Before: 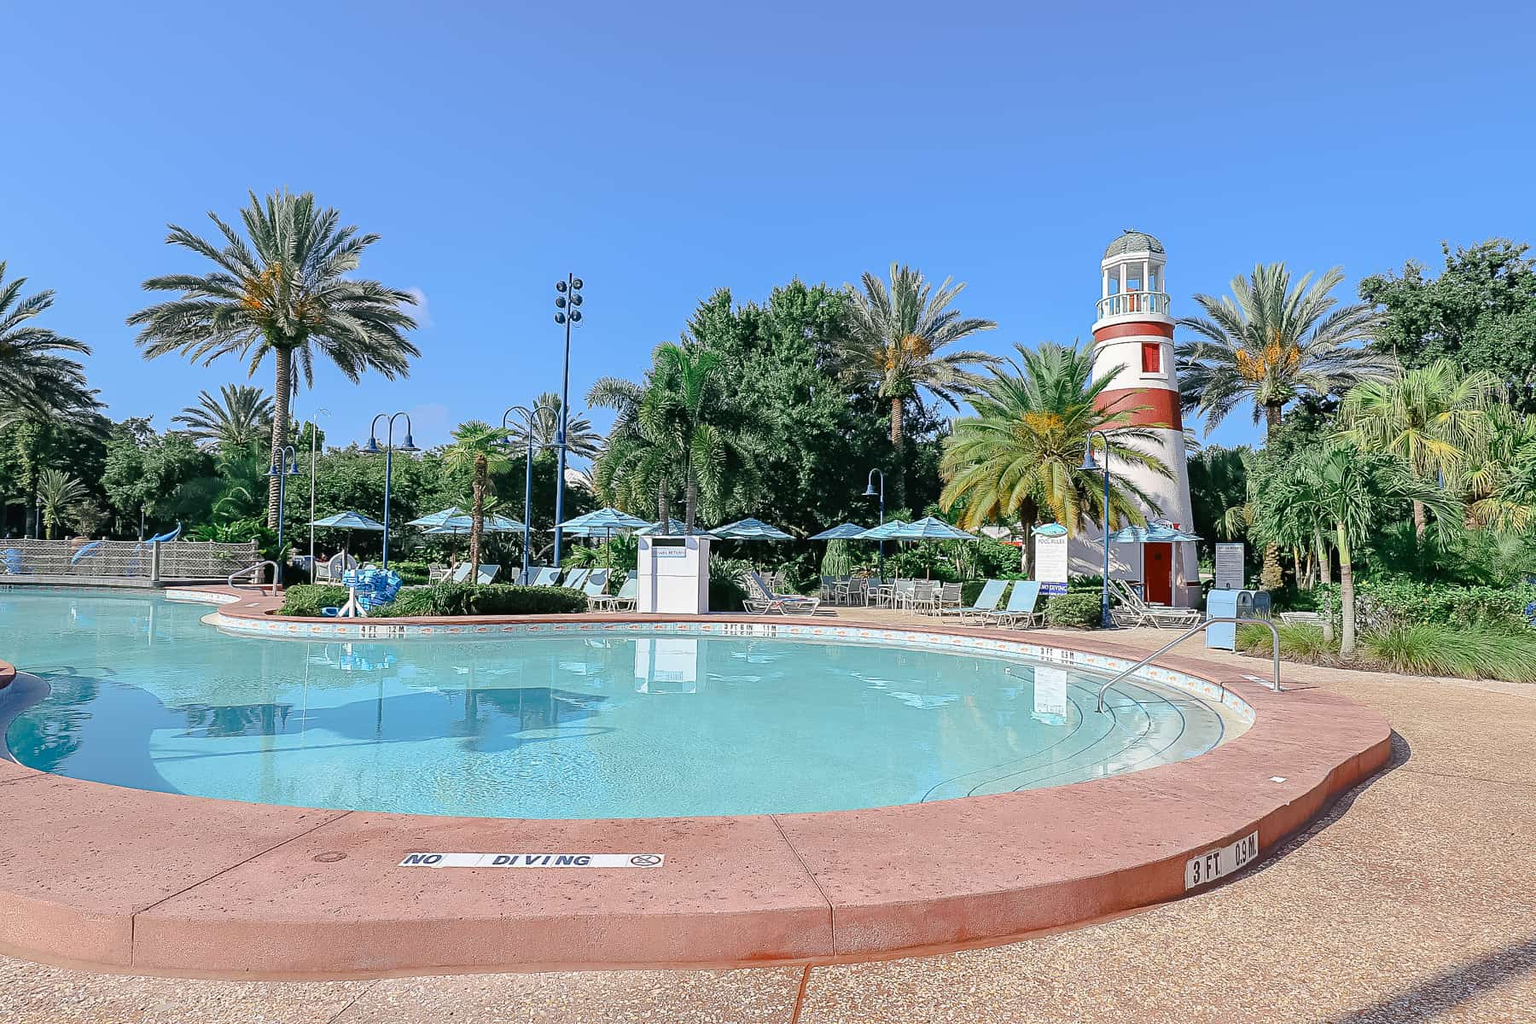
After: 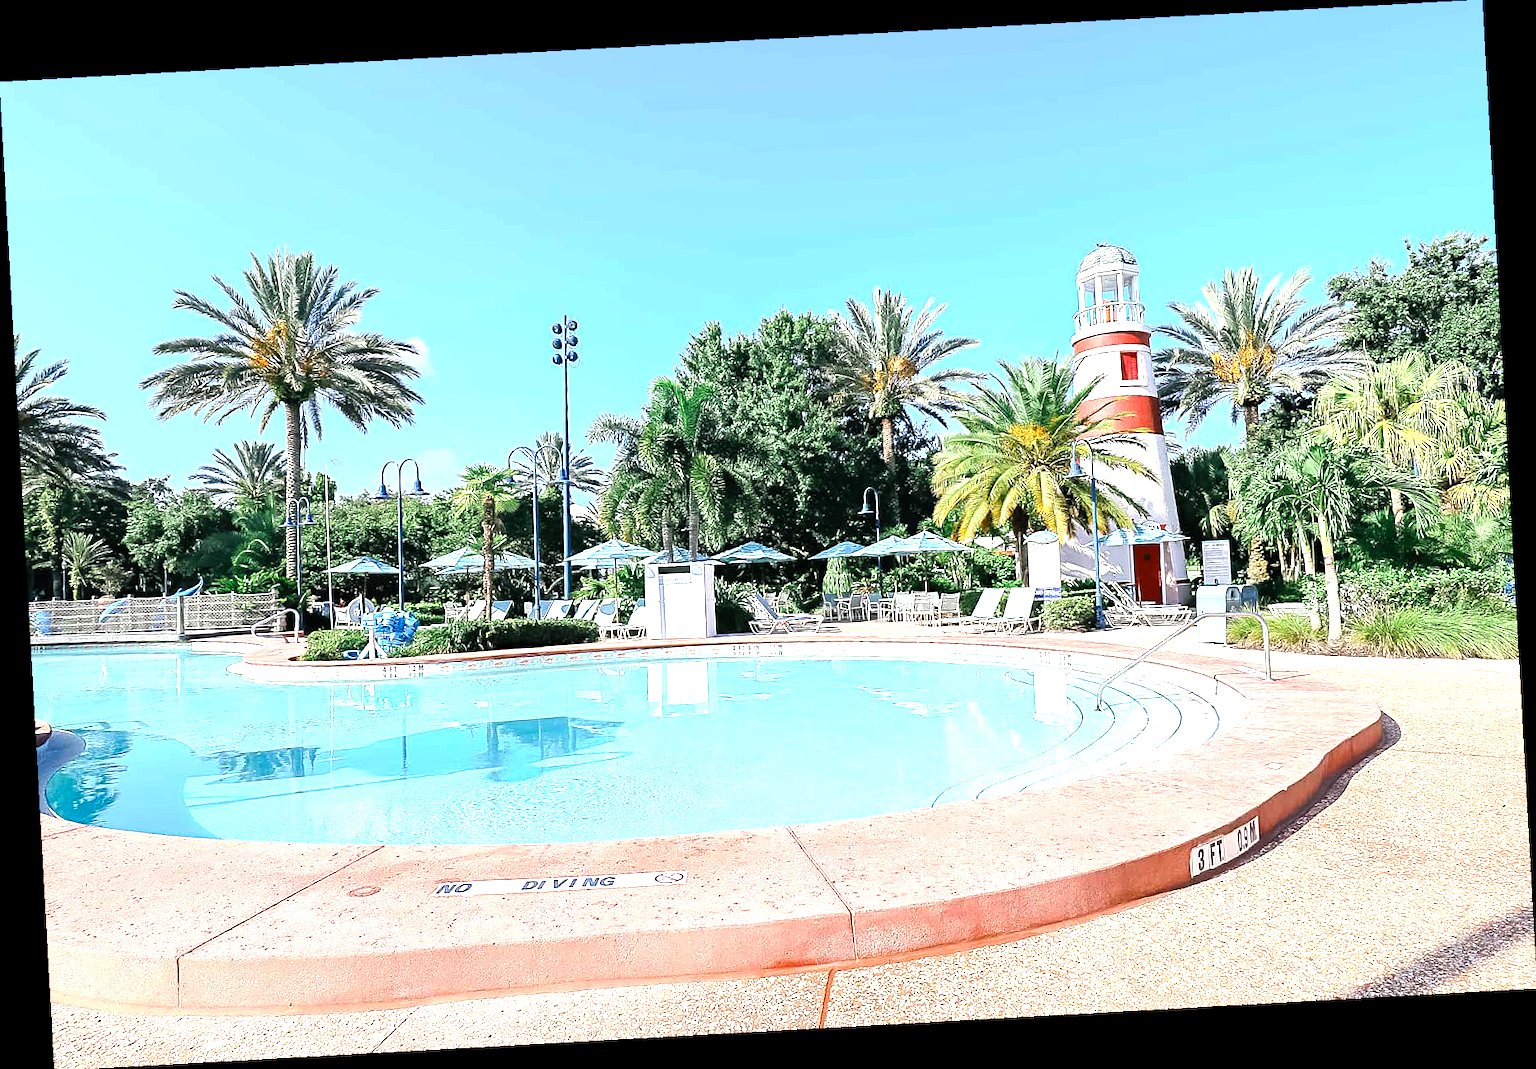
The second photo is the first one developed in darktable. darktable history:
levels: levels [0.012, 0.367, 0.697]
rotate and perspective: rotation -3.18°, automatic cropping off
